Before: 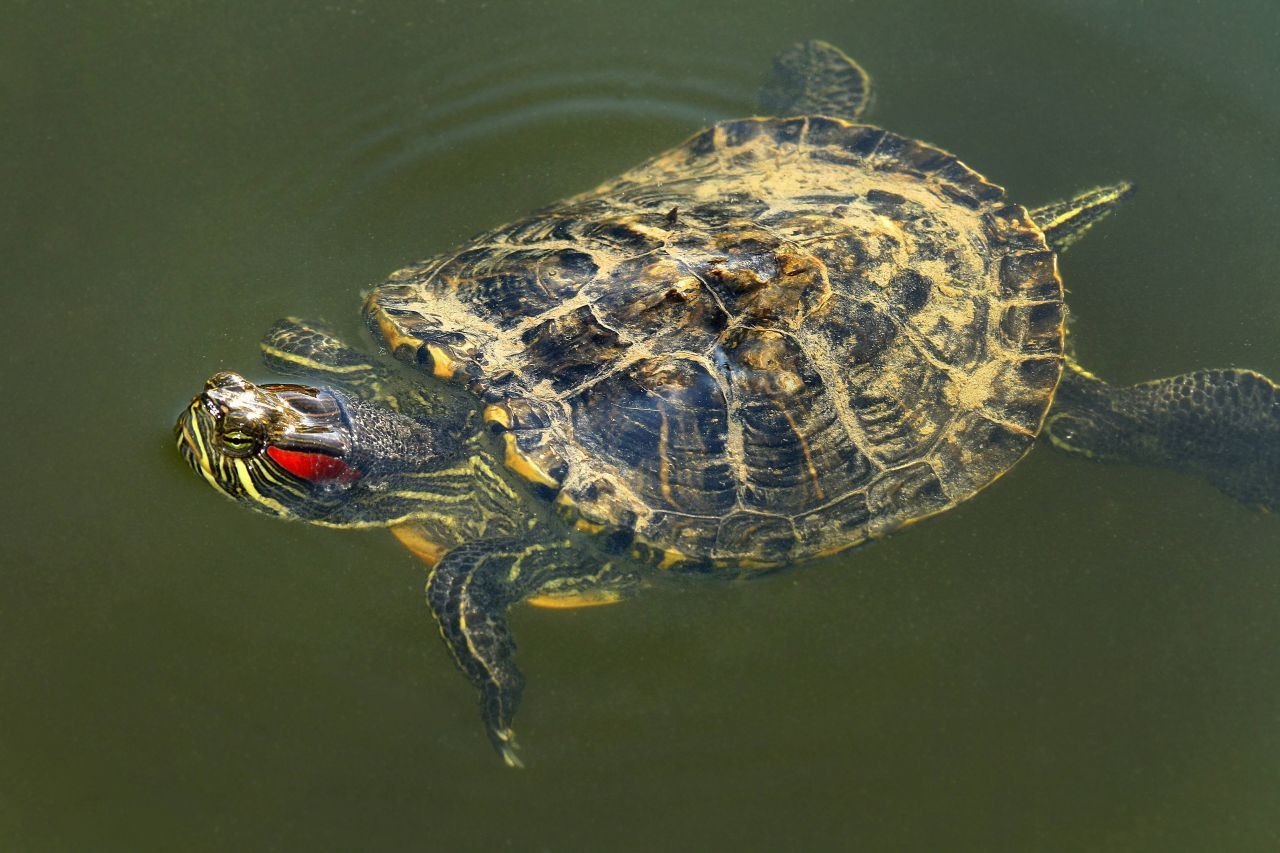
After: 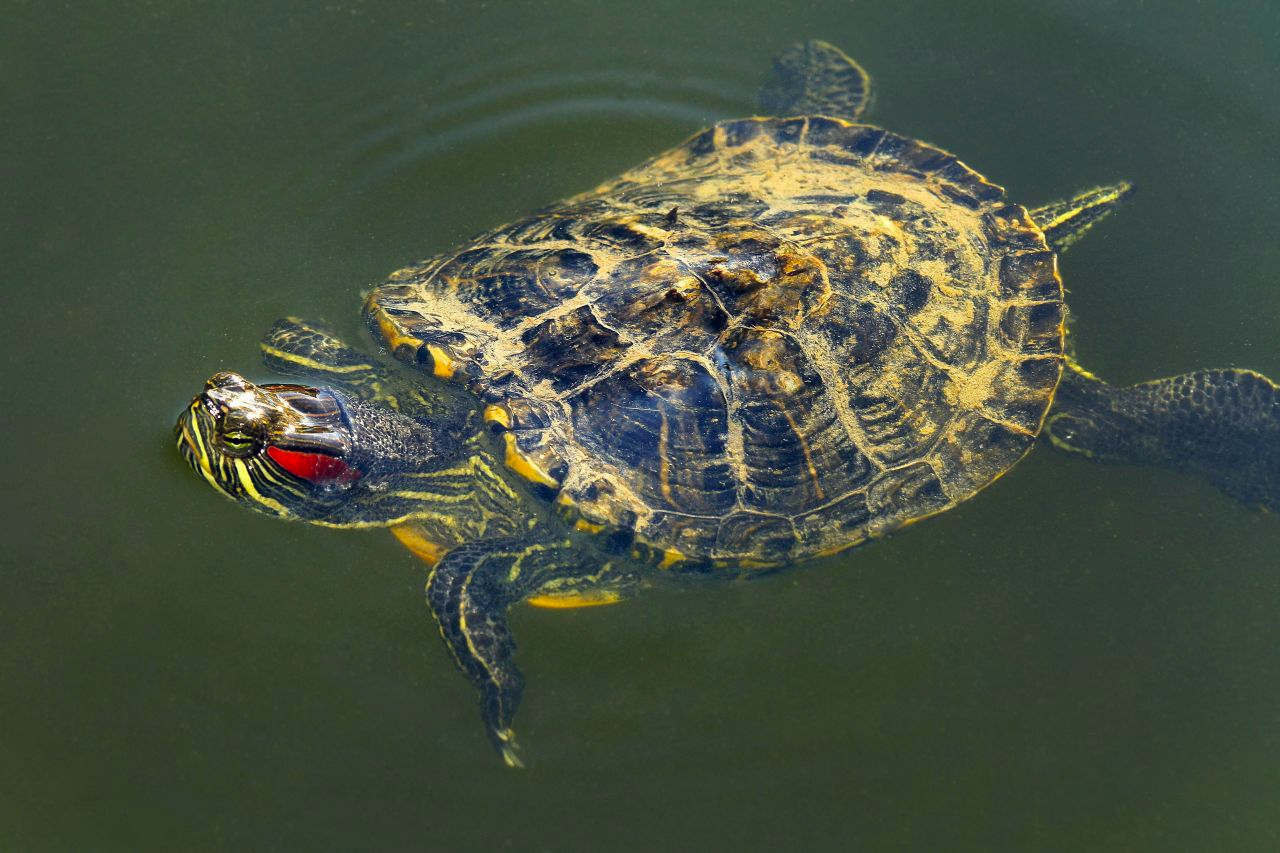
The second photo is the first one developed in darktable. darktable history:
color balance rgb: shadows lift › luminance -21.566%, shadows lift › chroma 6.632%, shadows lift › hue 267.57°, global offset › chroma 0.053%, global offset › hue 253.37°, perceptual saturation grading › global saturation 19.482%
